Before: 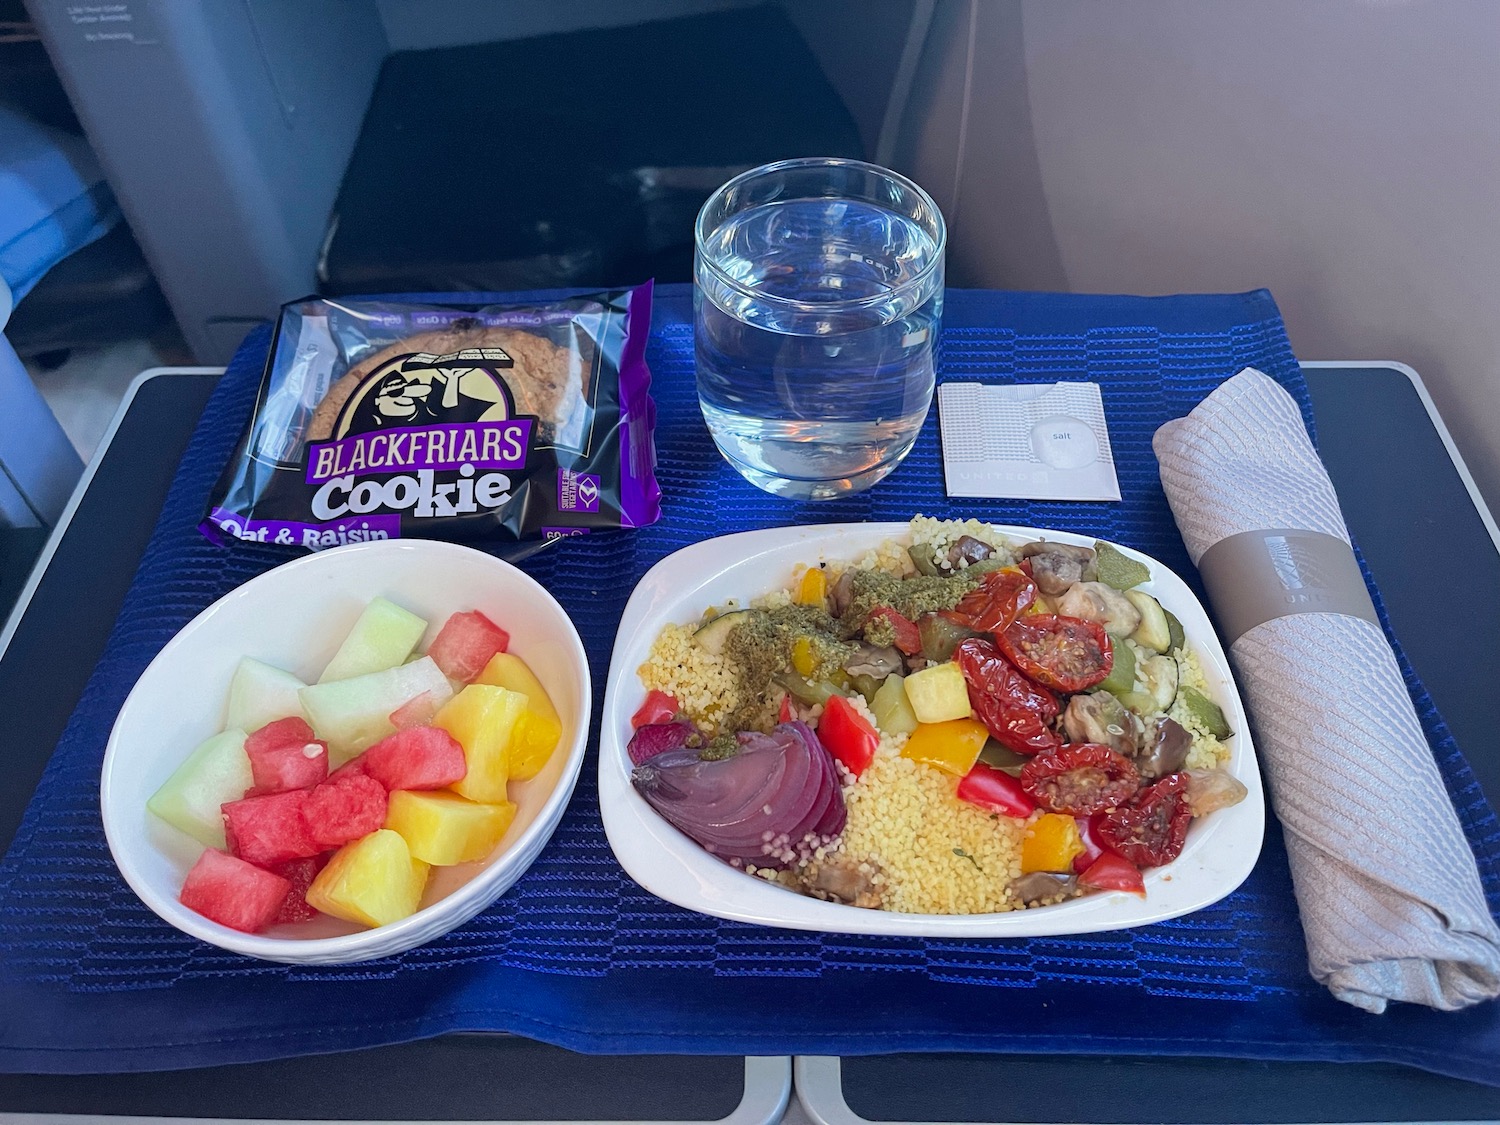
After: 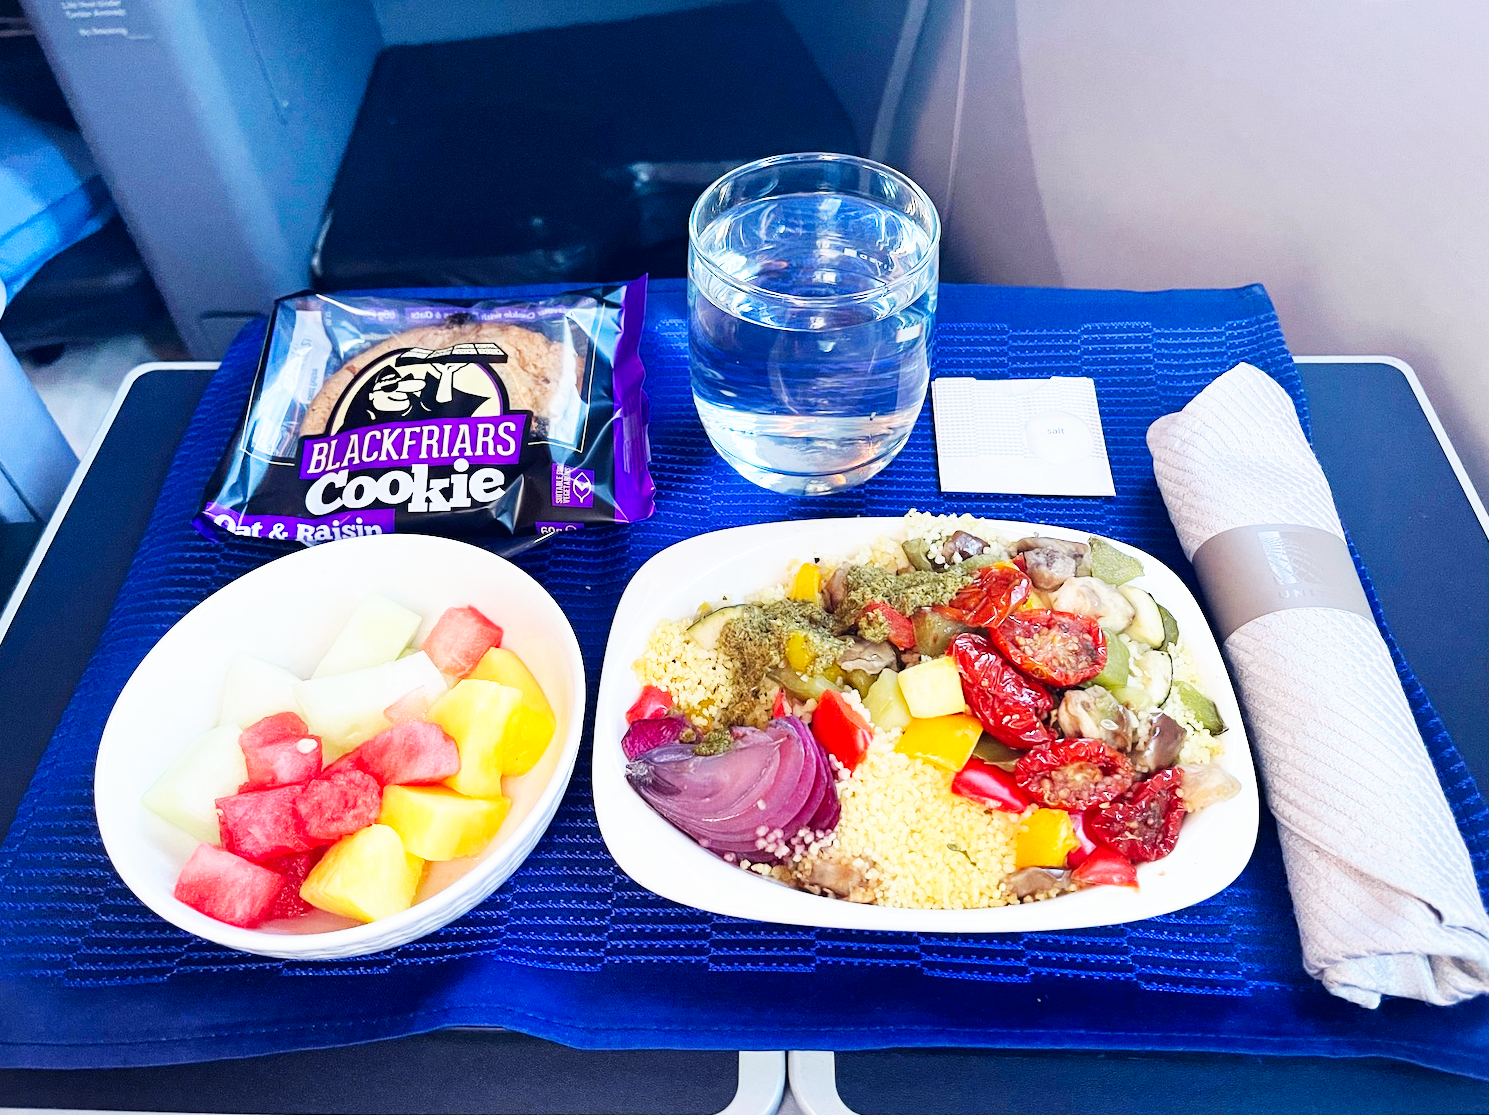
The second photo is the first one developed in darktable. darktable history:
crop: left 0.434%, top 0.485%, right 0.244%, bottom 0.386%
base curve: curves: ch0 [(0, 0) (0.007, 0.004) (0.027, 0.03) (0.046, 0.07) (0.207, 0.54) (0.442, 0.872) (0.673, 0.972) (1, 1)], preserve colors none
